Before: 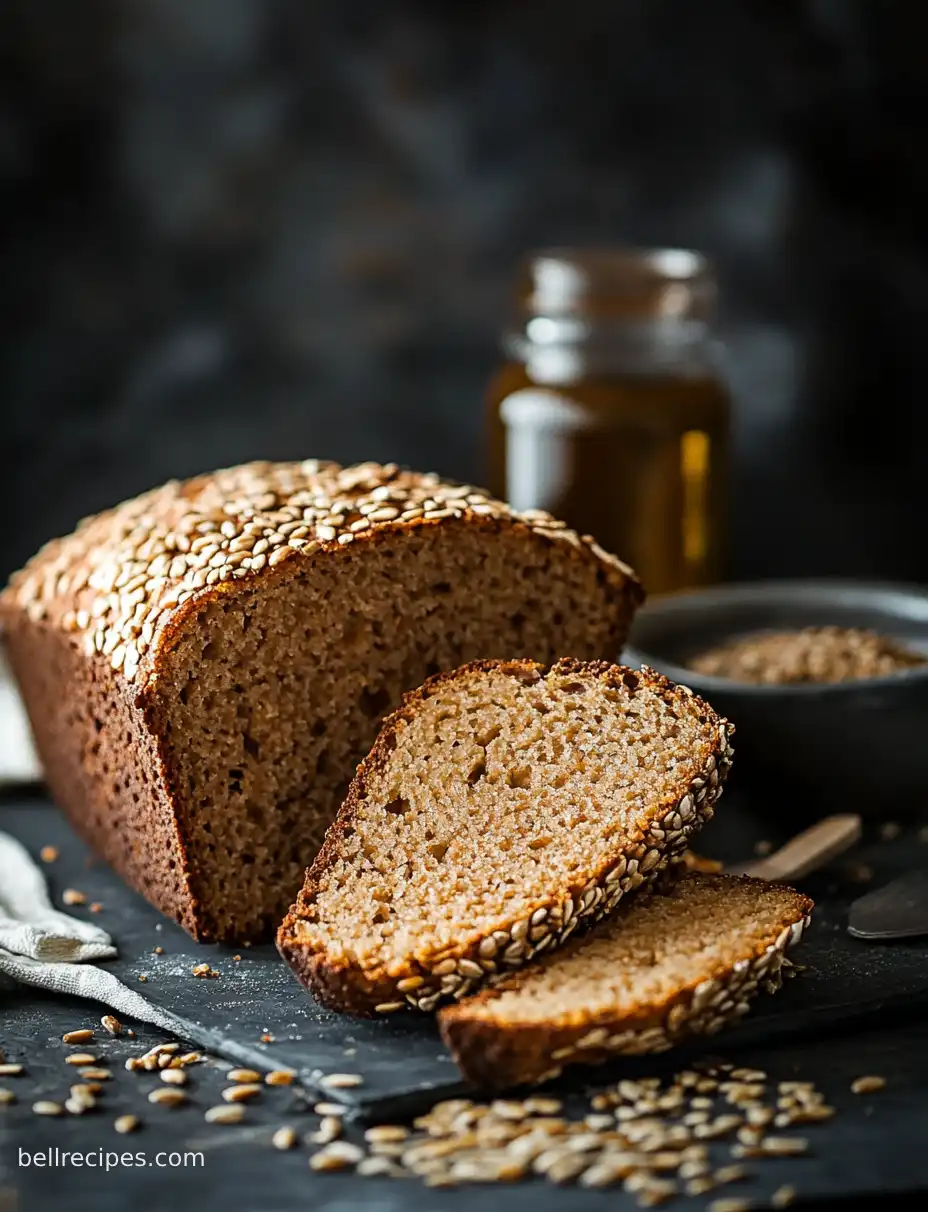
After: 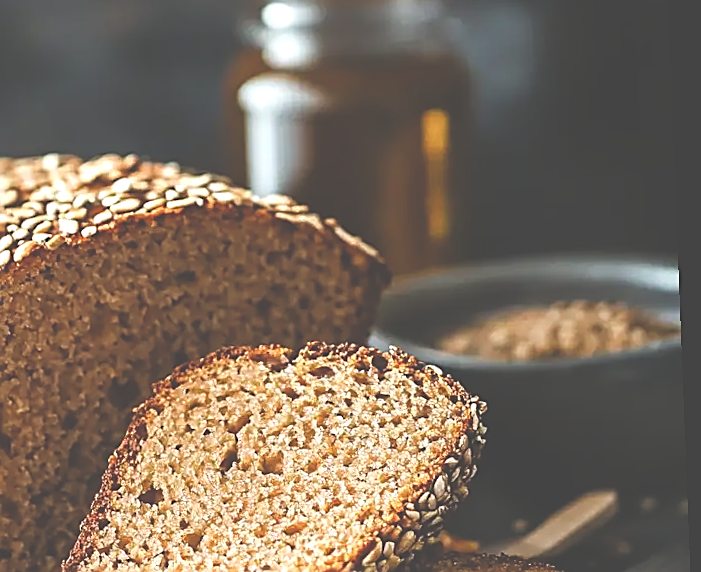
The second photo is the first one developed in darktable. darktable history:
rotate and perspective: rotation -2.22°, lens shift (horizontal) -0.022, automatic cropping off
sharpen: on, module defaults
exposure: black level correction -0.062, exposure -0.05 EV, compensate highlight preservation false
crop and rotate: left 27.938%, top 27.046%, bottom 27.046%
color balance rgb: perceptual saturation grading › global saturation 25%, perceptual saturation grading › highlights -50%, perceptual saturation grading › shadows 30%, perceptual brilliance grading › global brilliance 12%, global vibrance 20%
rgb levels: levels [[0.029, 0.461, 0.922], [0, 0.5, 1], [0, 0.5, 1]]
